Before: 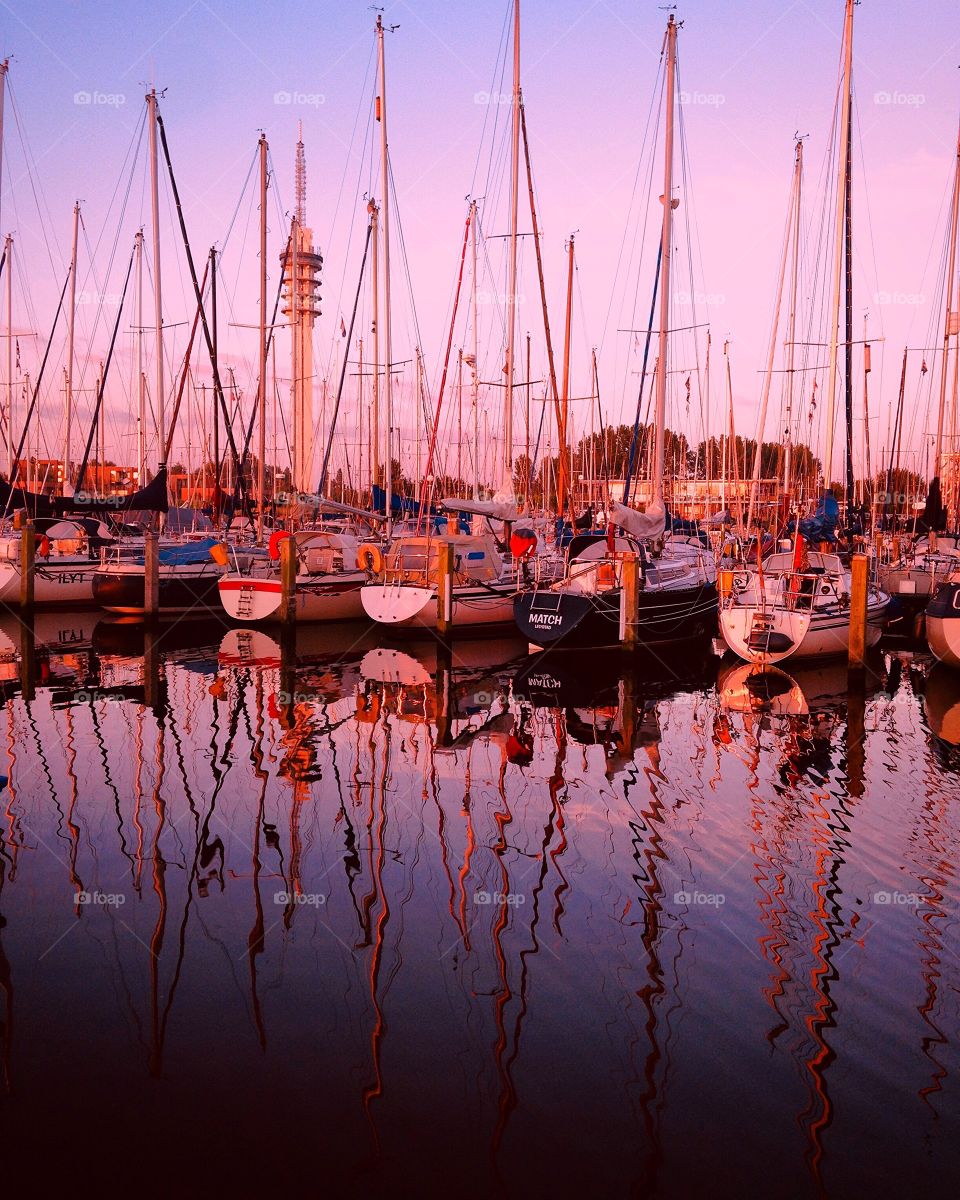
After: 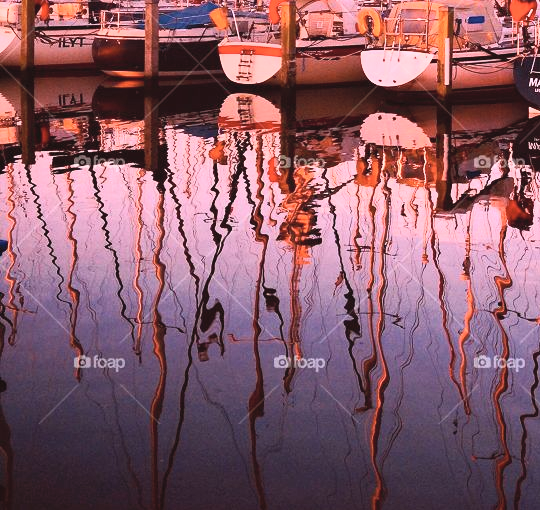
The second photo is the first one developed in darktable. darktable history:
crop: top 44.699%, right 43.737%, bottom 12.737%
contrast brightness saturation: contrast 0.394, brightness 0.529
